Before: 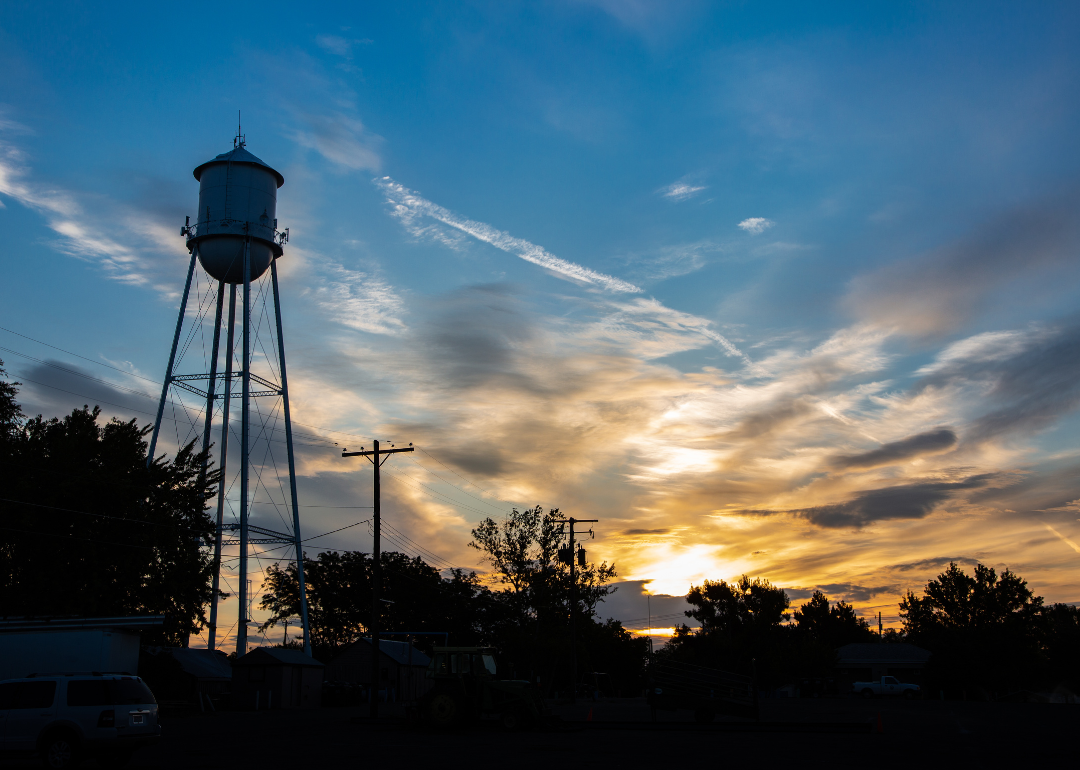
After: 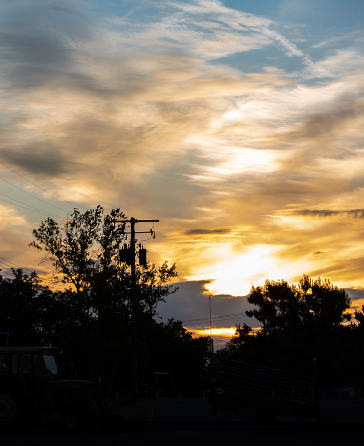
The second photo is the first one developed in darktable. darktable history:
crop: left 40.661%, top 39.079%, right 25.602%, bottom 2.984%
